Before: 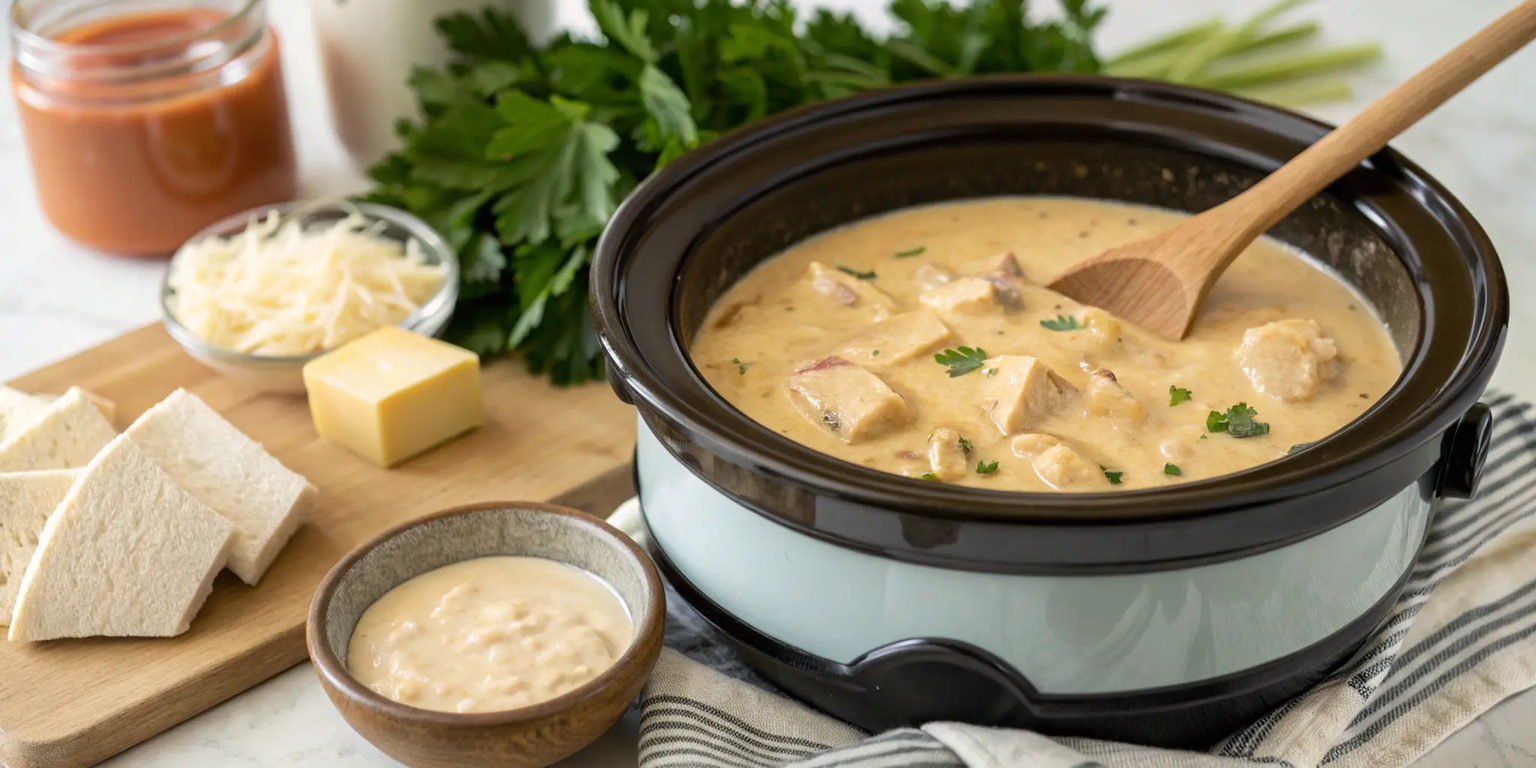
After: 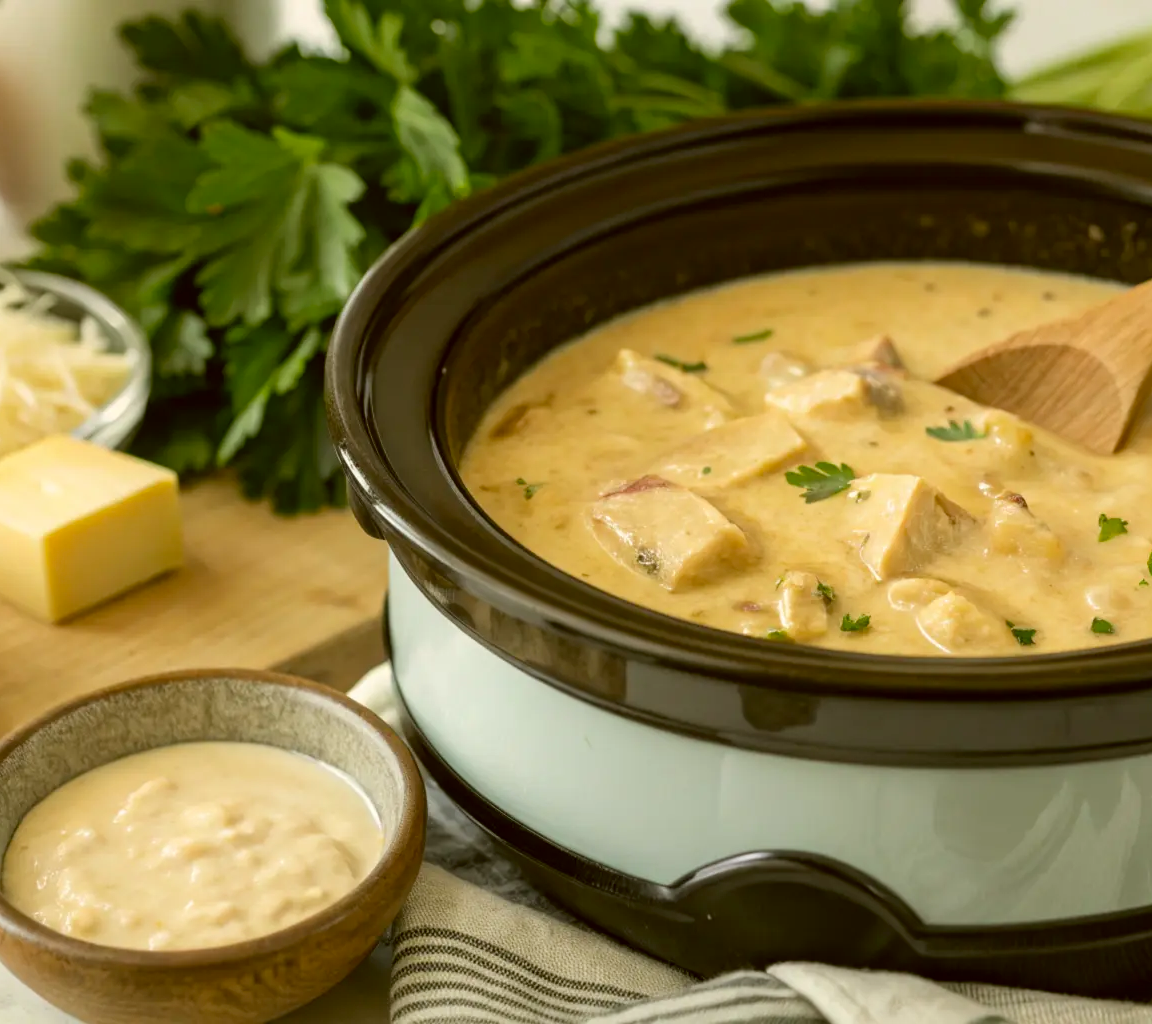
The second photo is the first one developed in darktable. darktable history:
color correction: highlights a* -1.43, highlights b* 10.12, shadows a* 0.395, shadows b* 19.35
crop and rotate: left 22.516%, right 21.234%
